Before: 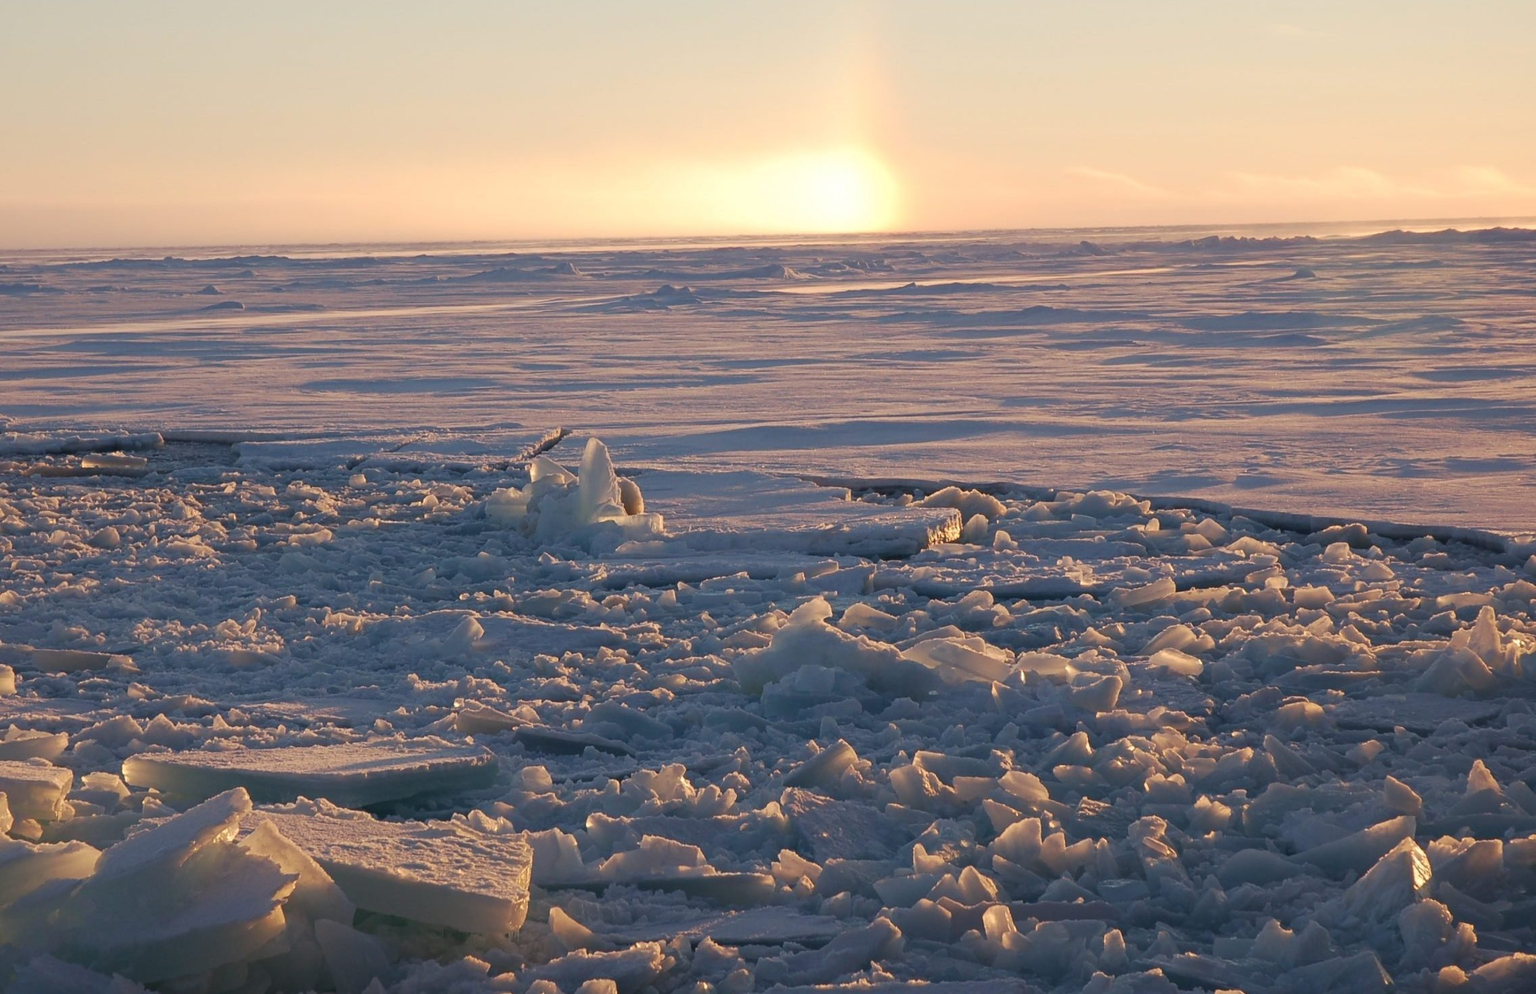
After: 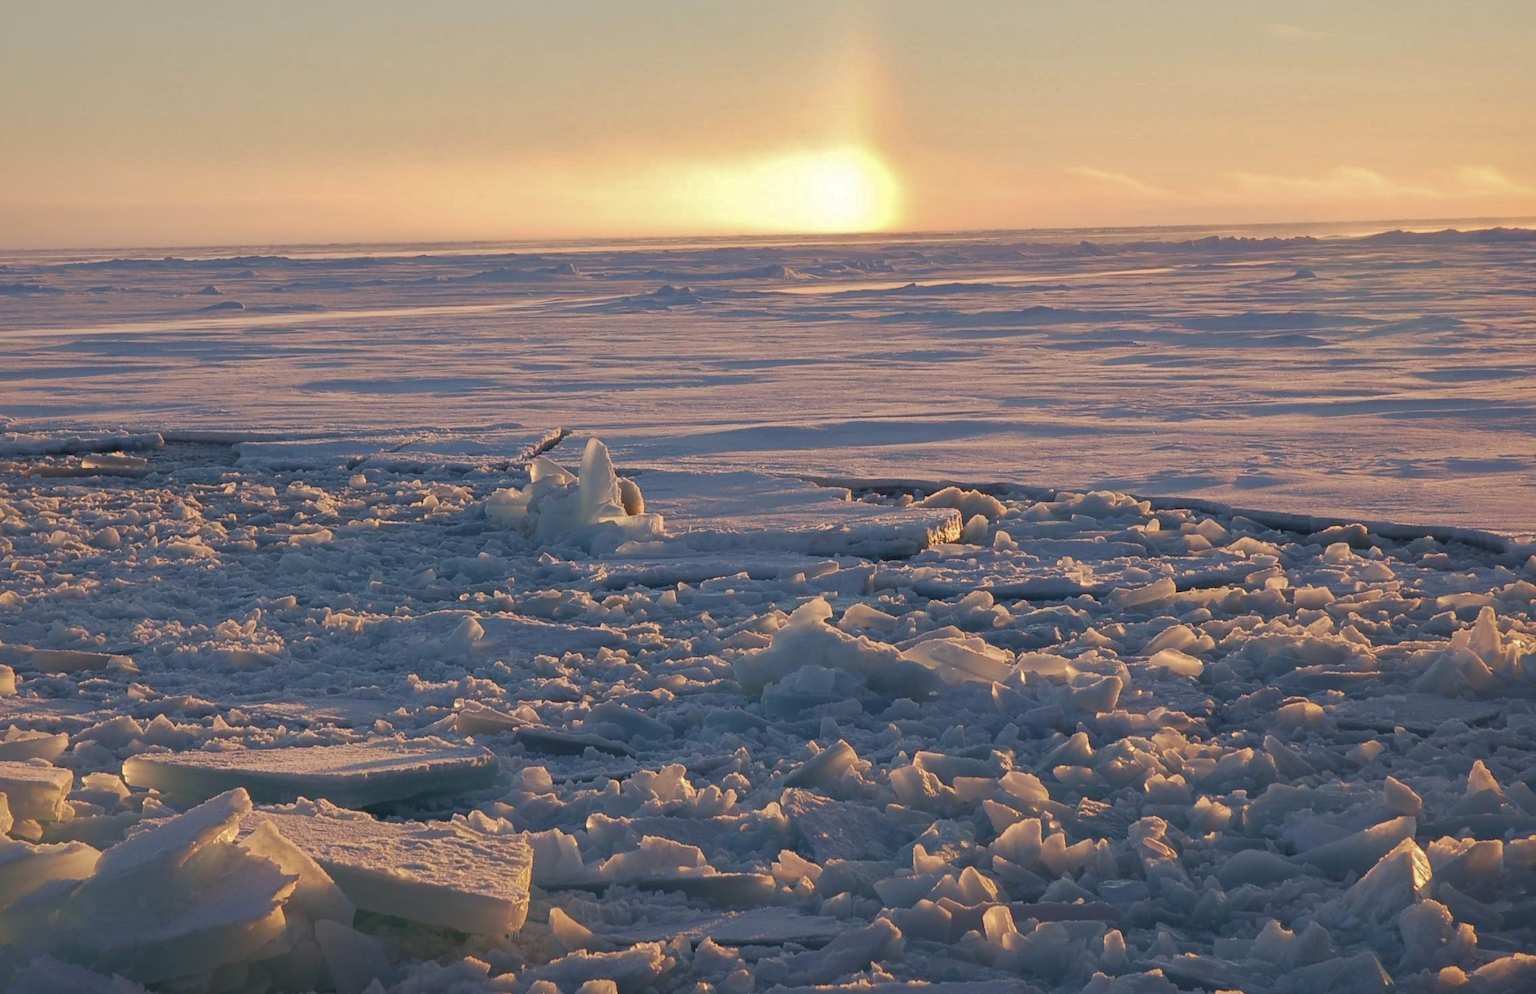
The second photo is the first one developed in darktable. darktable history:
exposure: compensate highlight preservation false
shadows and highlights: shadows 40, highlights -60
